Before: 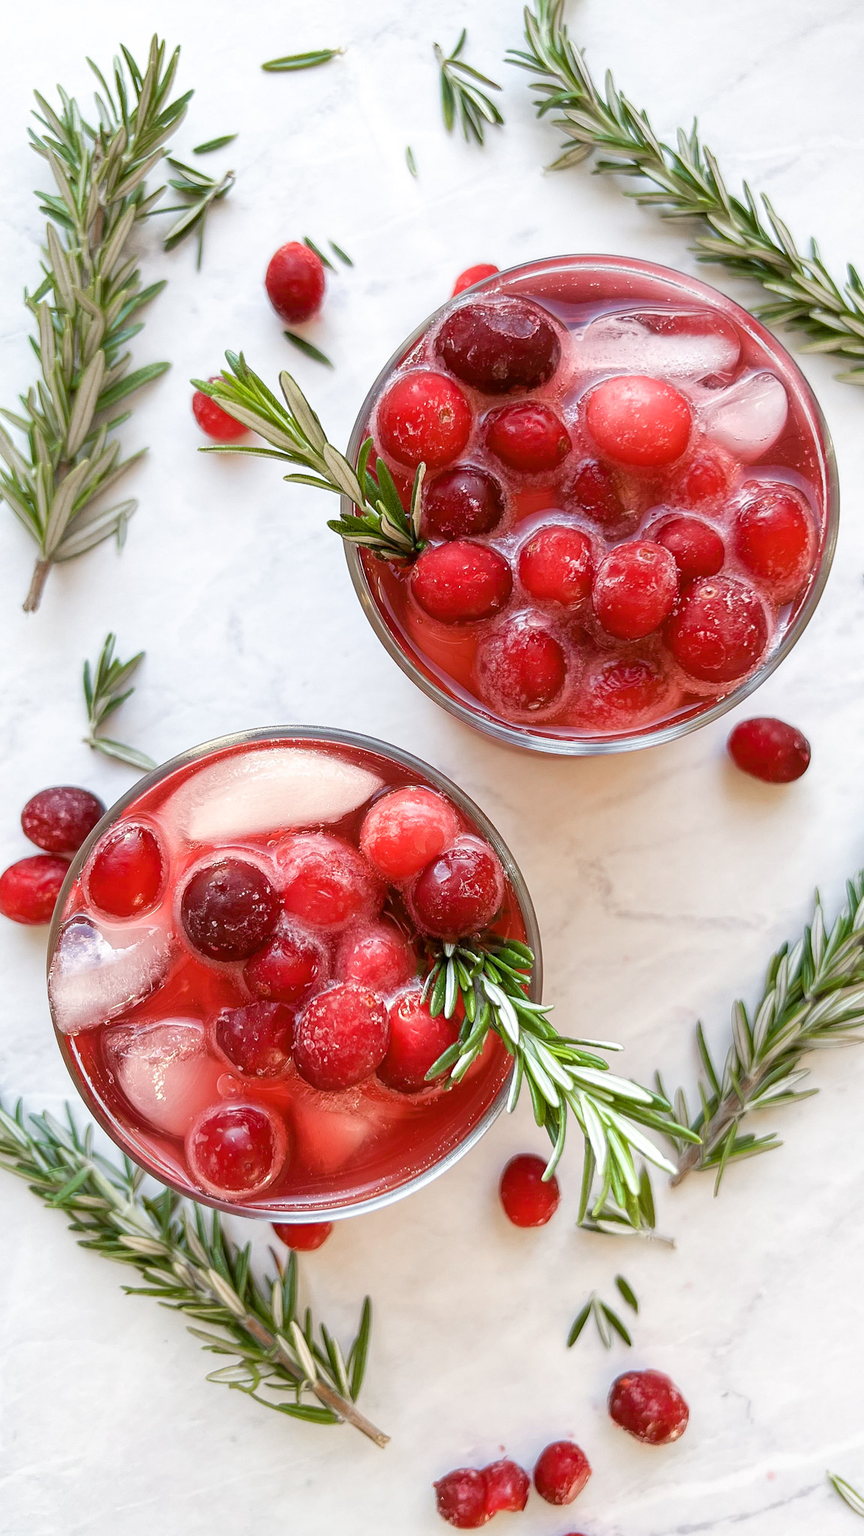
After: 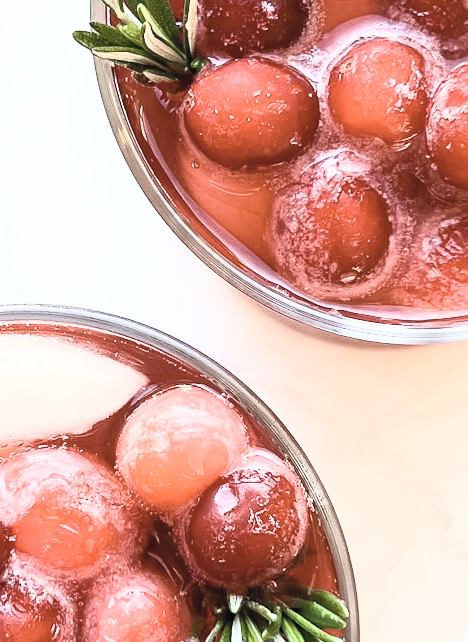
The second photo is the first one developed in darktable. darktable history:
crop: left 31.648%, top 32.42%, right 27.725%, bottom 36.22%
contrast brightness saturation: contrast 0.579, brightness 0.574, saturation -0.332
